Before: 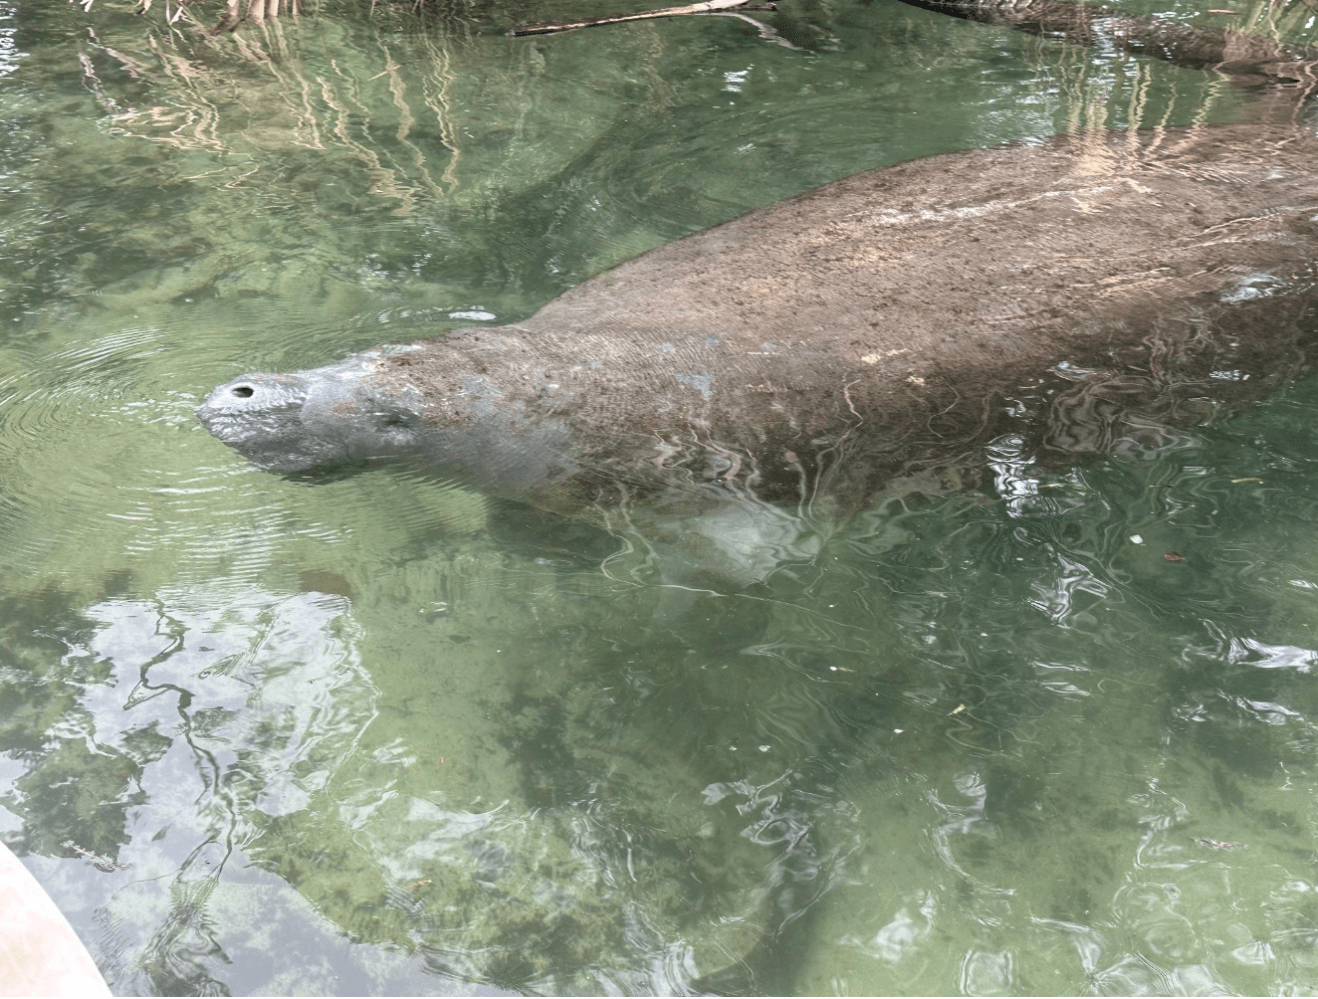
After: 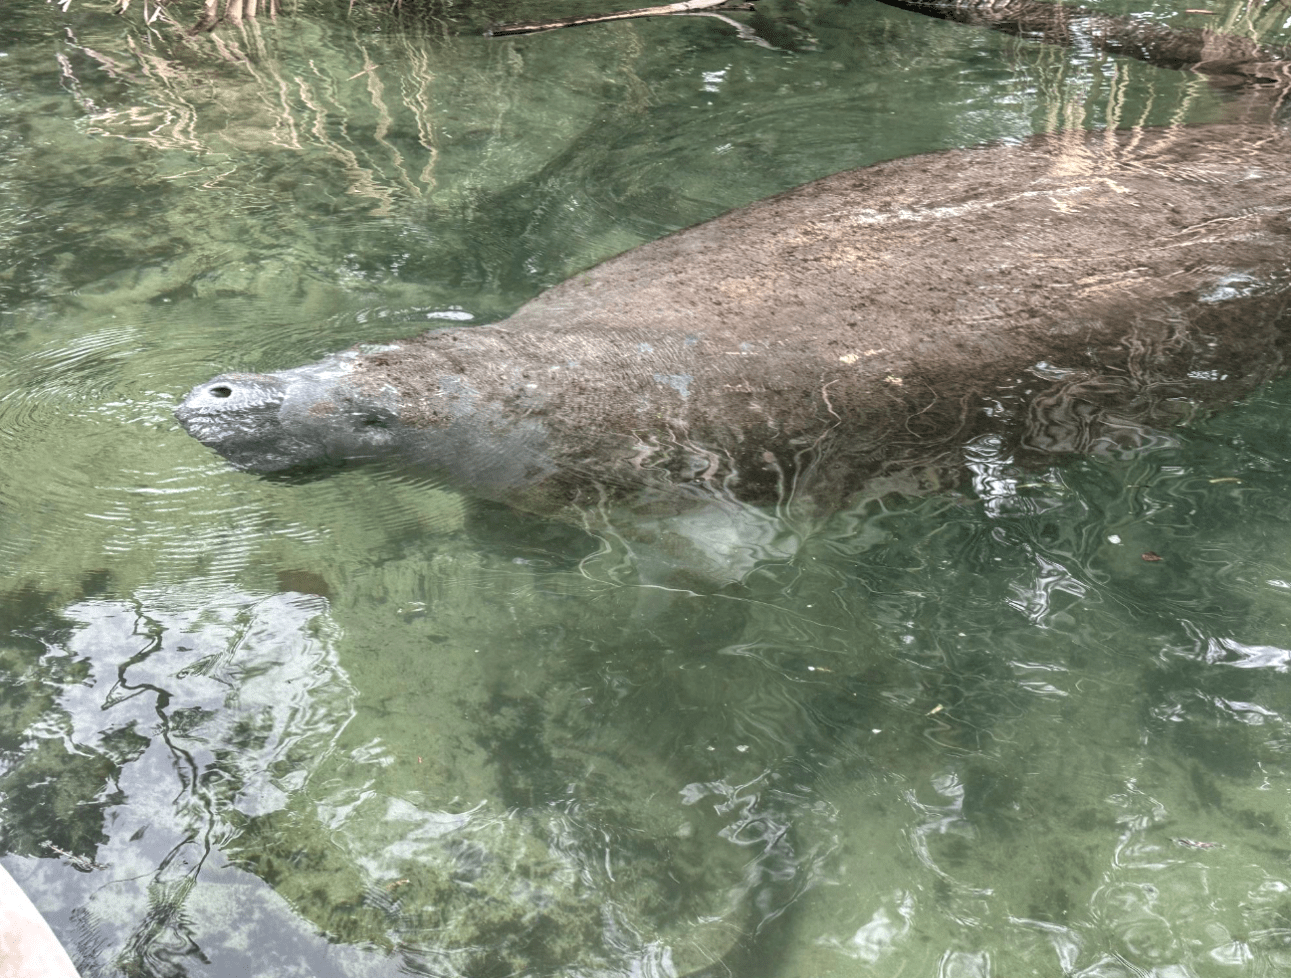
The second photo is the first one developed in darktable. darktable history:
crop: left 1.743%, right 0.268%, bottom 2.011%
local contrast: on, module defaults
shadows and highlights: radius 108.52, shadows 23.73, highlights -59.32, low approximation 0.01, soften with gaussian
